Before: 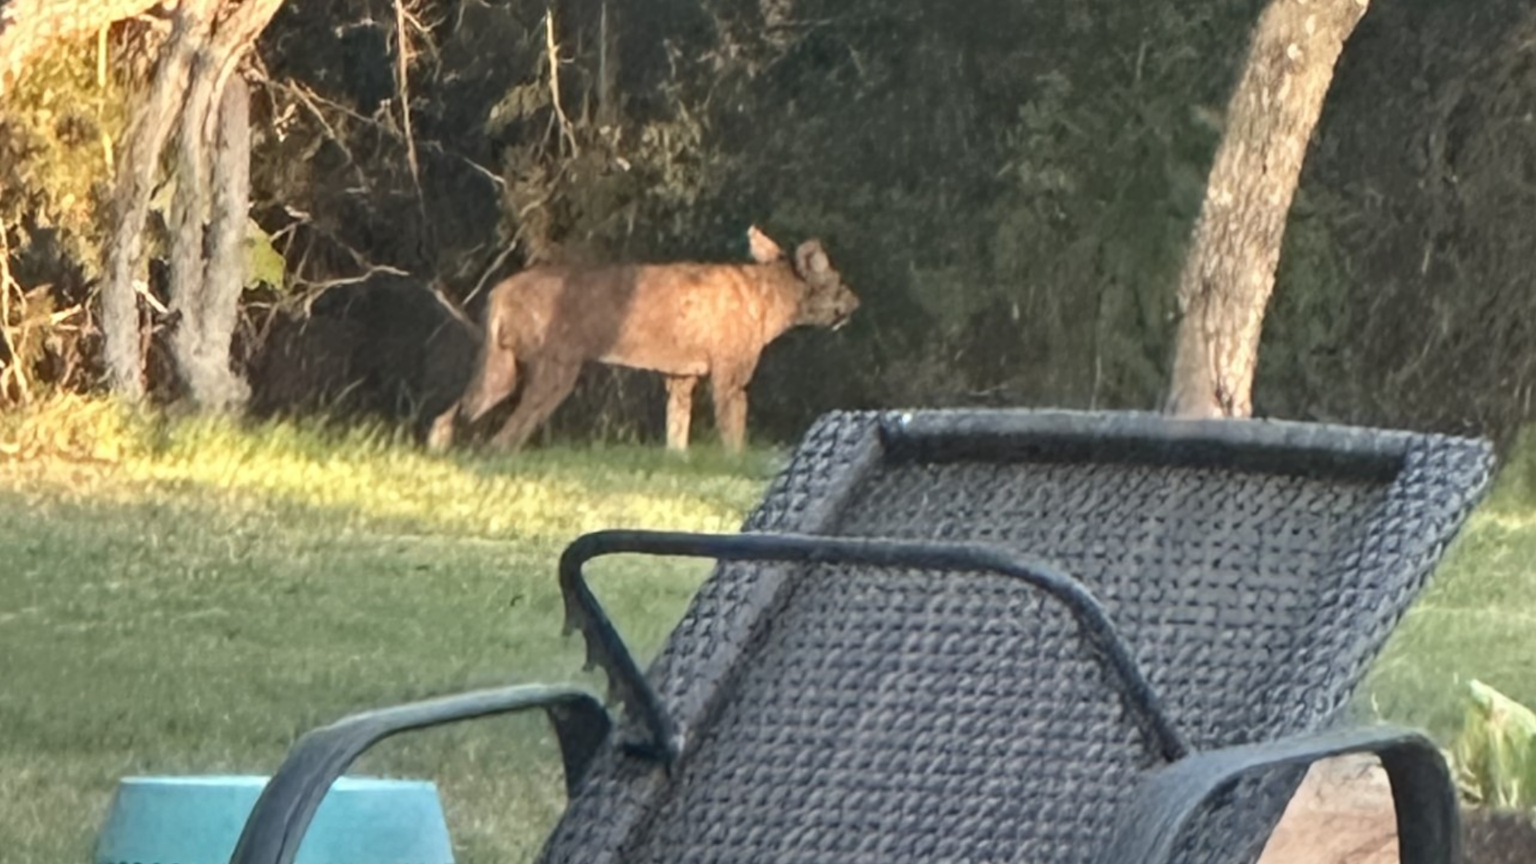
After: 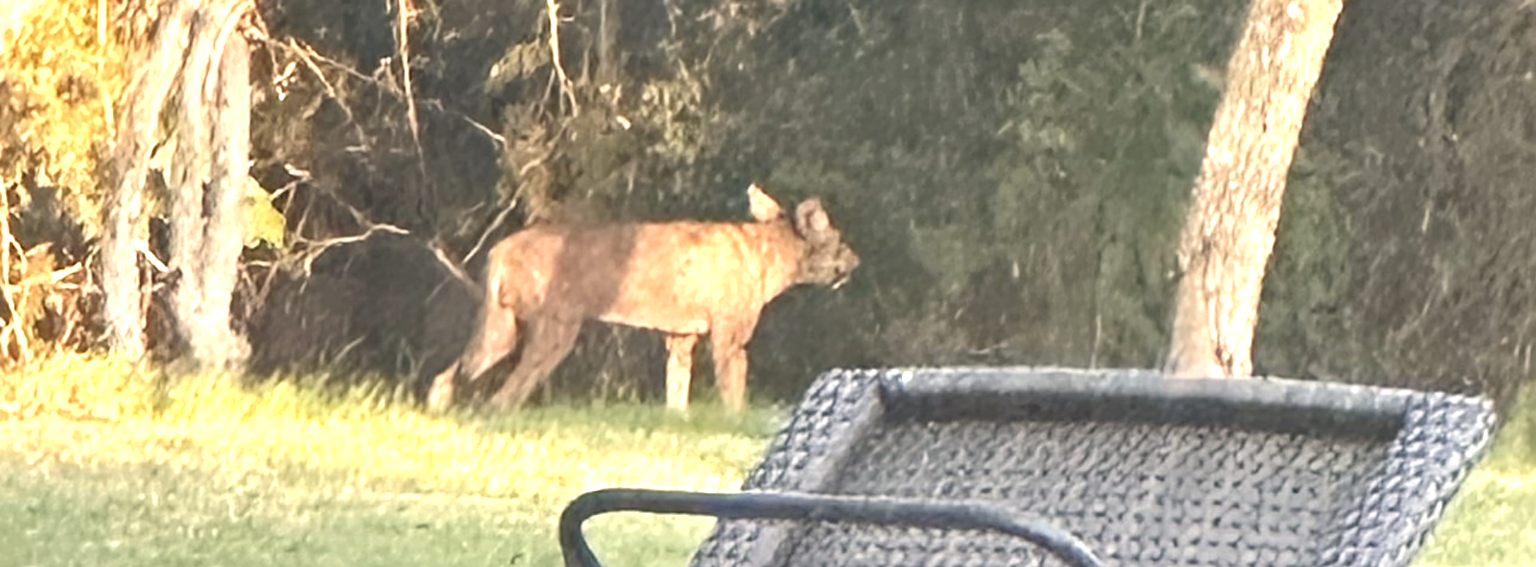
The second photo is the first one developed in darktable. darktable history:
crop and rotate: top 4.848%, bottom 29.503%
tone equalizer: -8 EV 0.06 EV, smoothing diameter 25%, edges refinement/feathering 10, preserve details guided filter
exposure: black level correction 0, exposure 1 EV, compensate highlight preservation false
color correction: highlights a* 3.84, highlights b* 5.07
sharpen: on, module defaults
color balance: lift [1.007, 1, 1, 1], gamma [1.097, 1, 1, 1]
